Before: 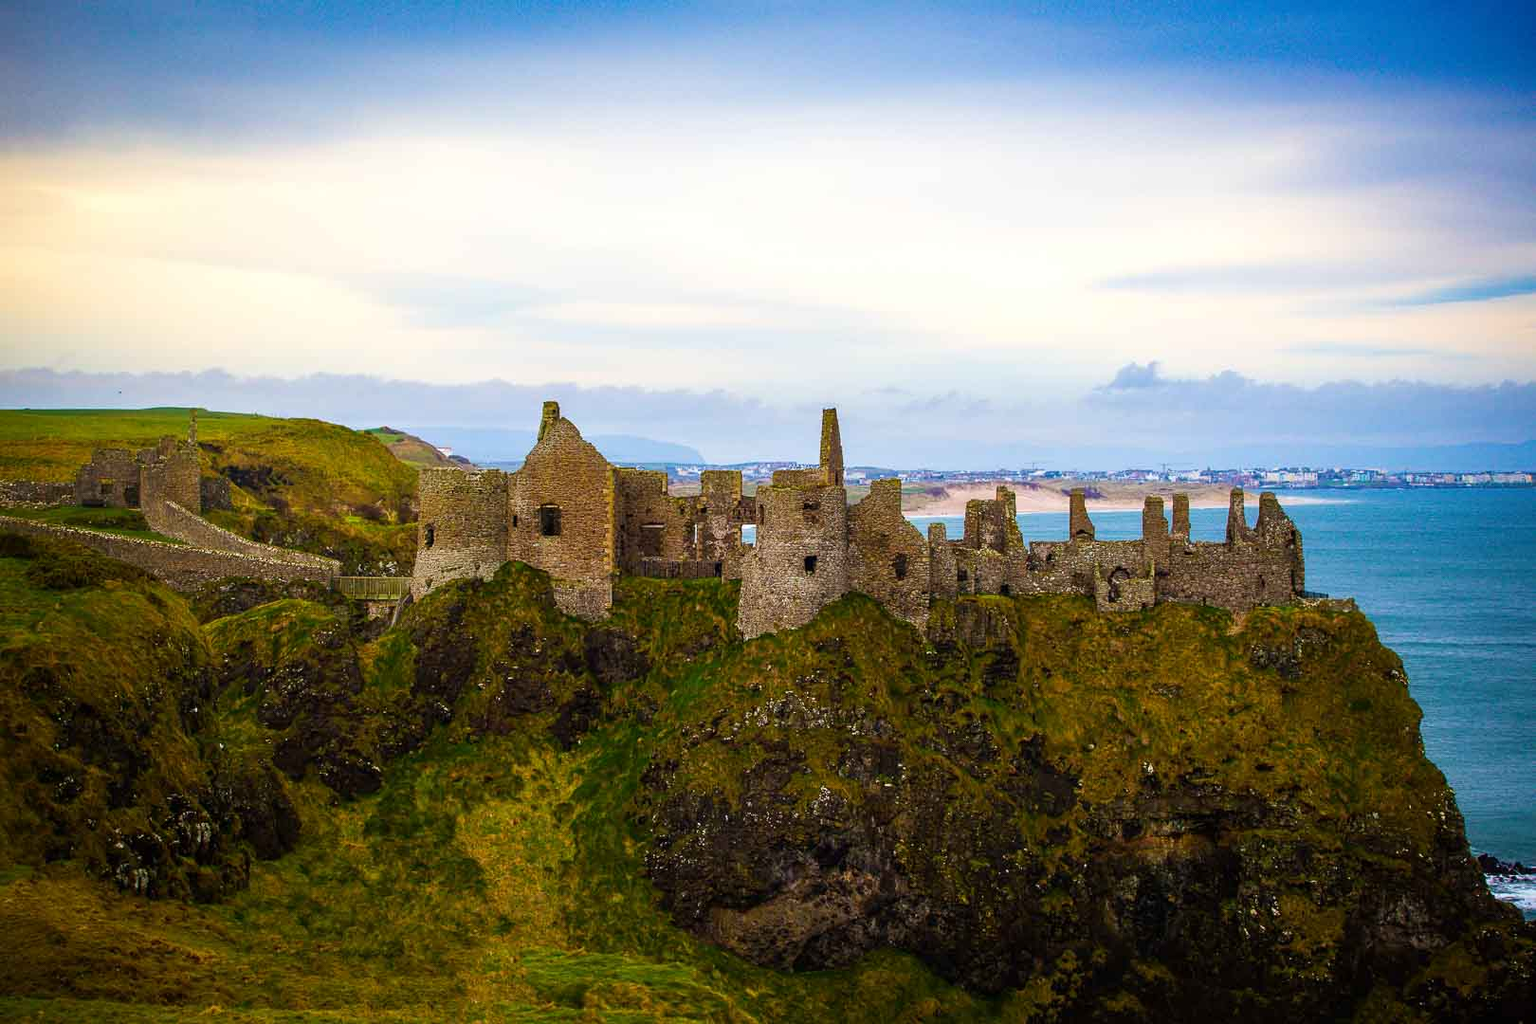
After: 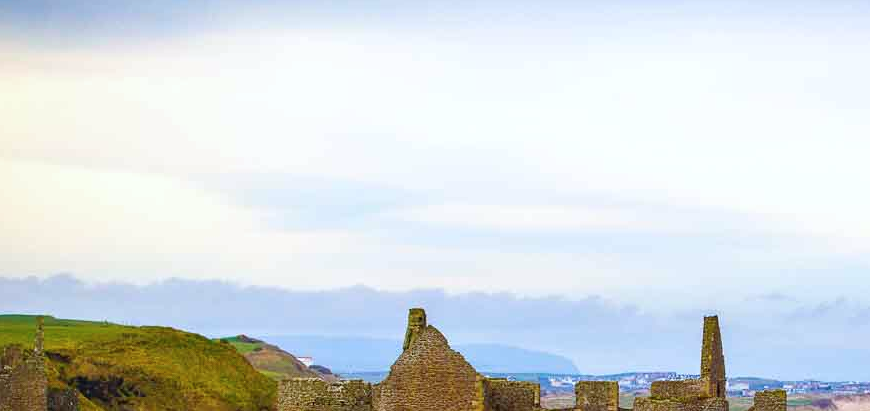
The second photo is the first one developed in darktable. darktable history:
color calibration: x 0.355, y 0.368, temperature 4673.55 K, saturation algorithm version 1 (2020)
crop: left 10.166%, top 10.671%, right 36.101%, bottom 51.272%
